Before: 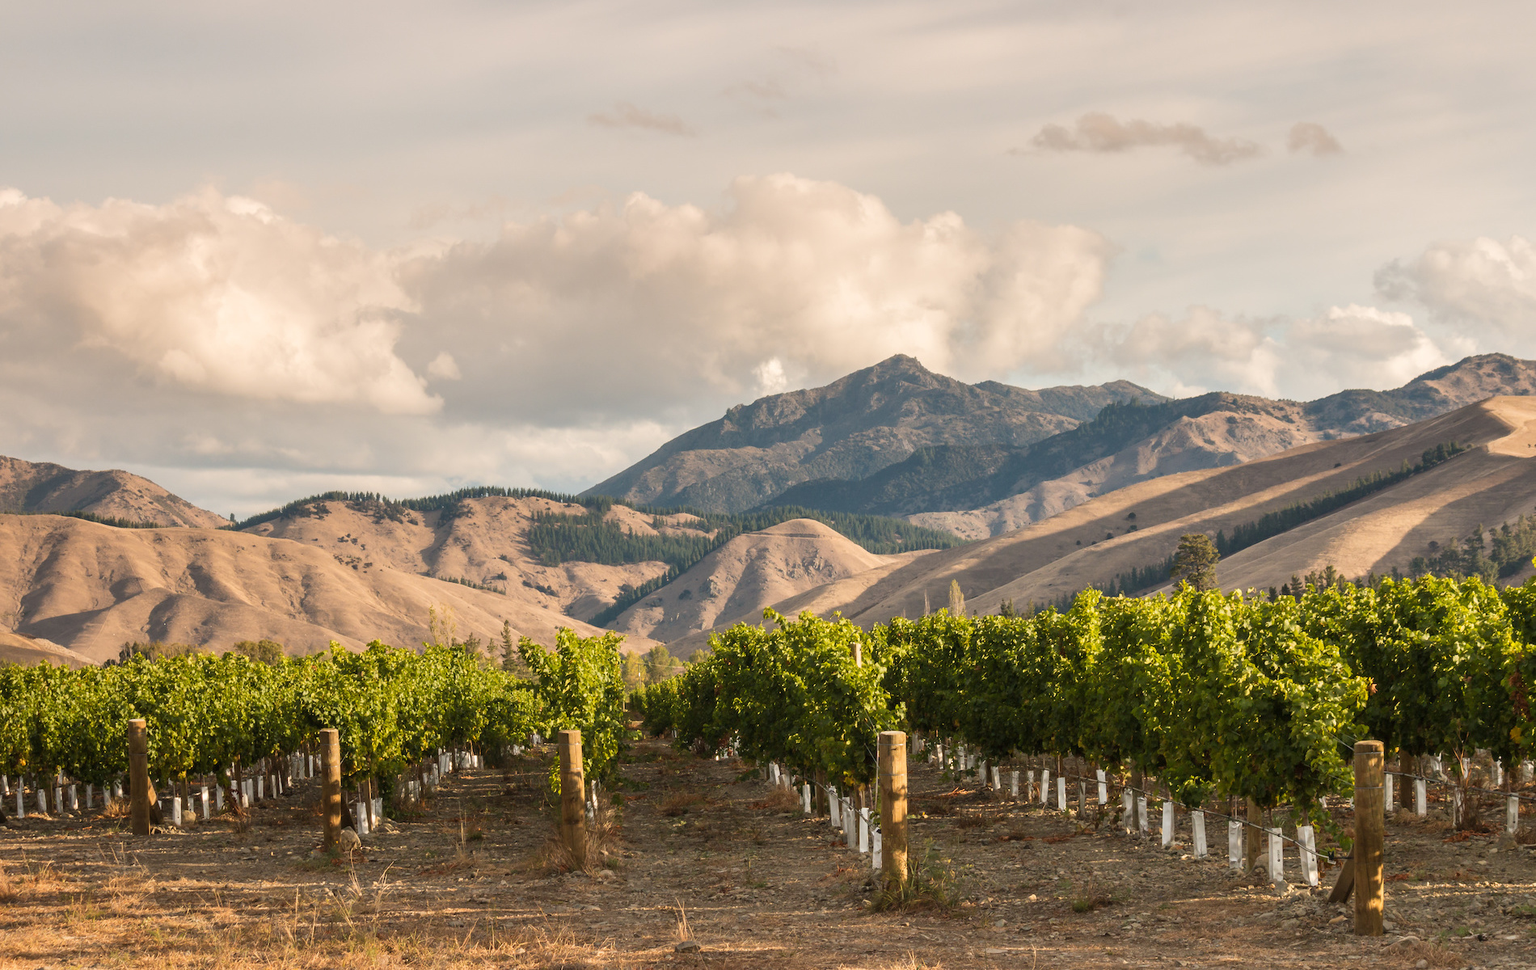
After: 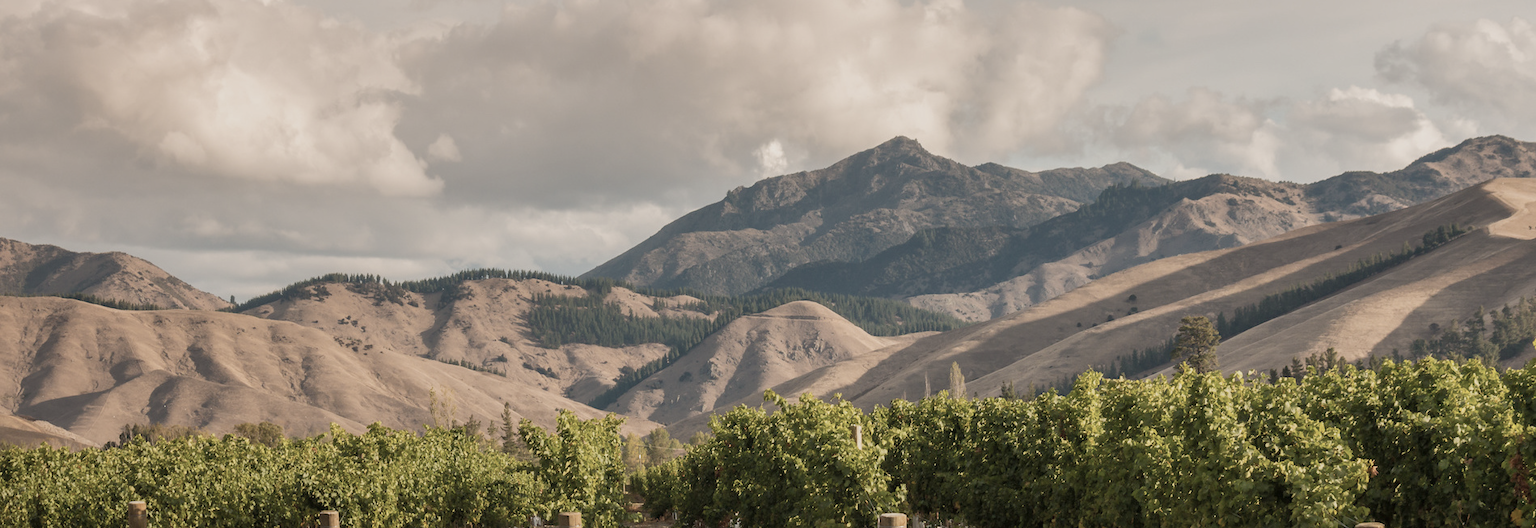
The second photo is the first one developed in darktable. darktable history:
tone equalizer: -8 EV 0.267 EV, -7 EV 0.452 EV, -6 EV 0.417 EV, -5 EV 0.239 EV, -3 EV -0.28 EV, -2 EV -0.4 EV, -1 EV -0.431 EV, +0 EV -0.244 EV, edges refinement/feathering 500, mask exposure compensation -1.57 EV, preserve details no
crop and rotate: top 22.581%, bottom 22.933%
contrast brightness saturation: contrast 0.102, saturation -0.37
local contrast: mode bilateral grid, contrast 15, coarseness 36, detail 105%, midtone range 0.2
